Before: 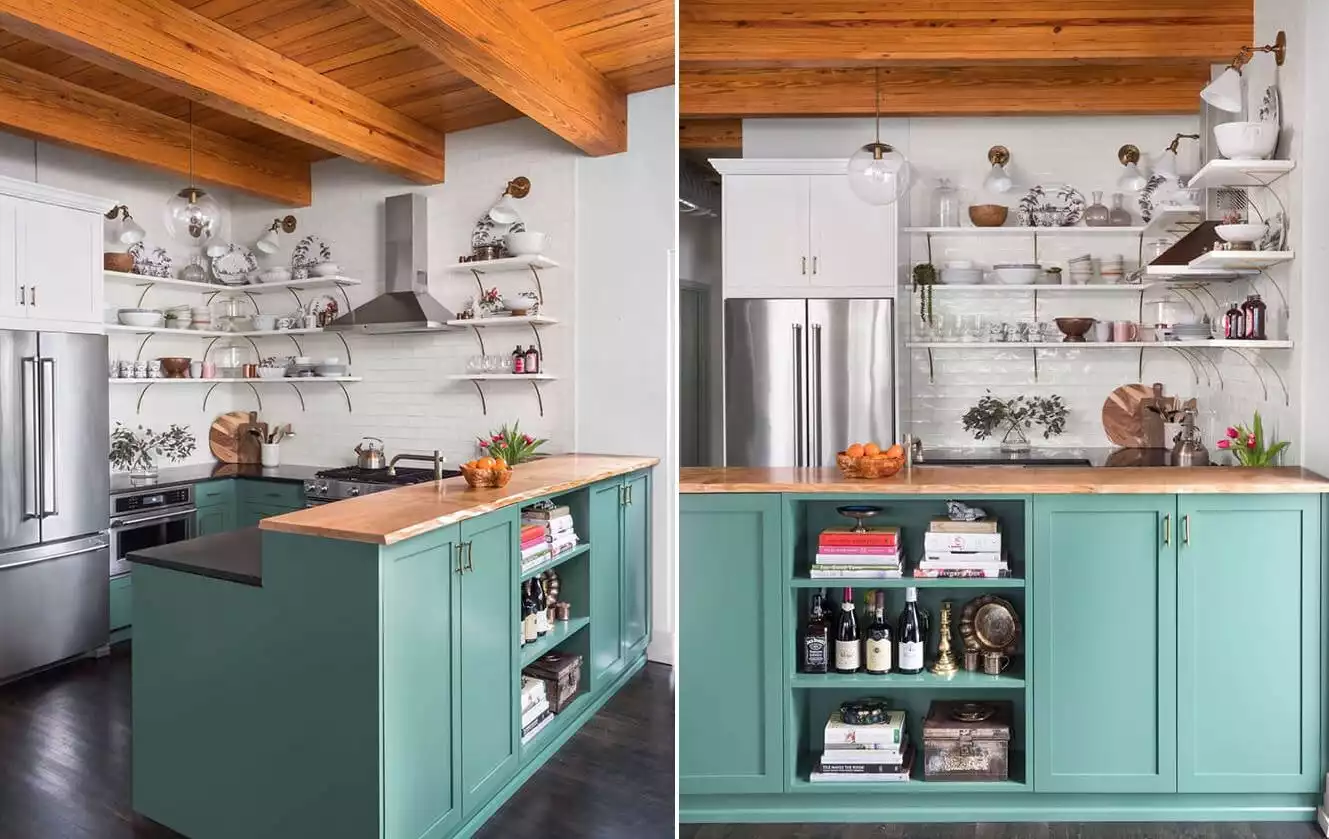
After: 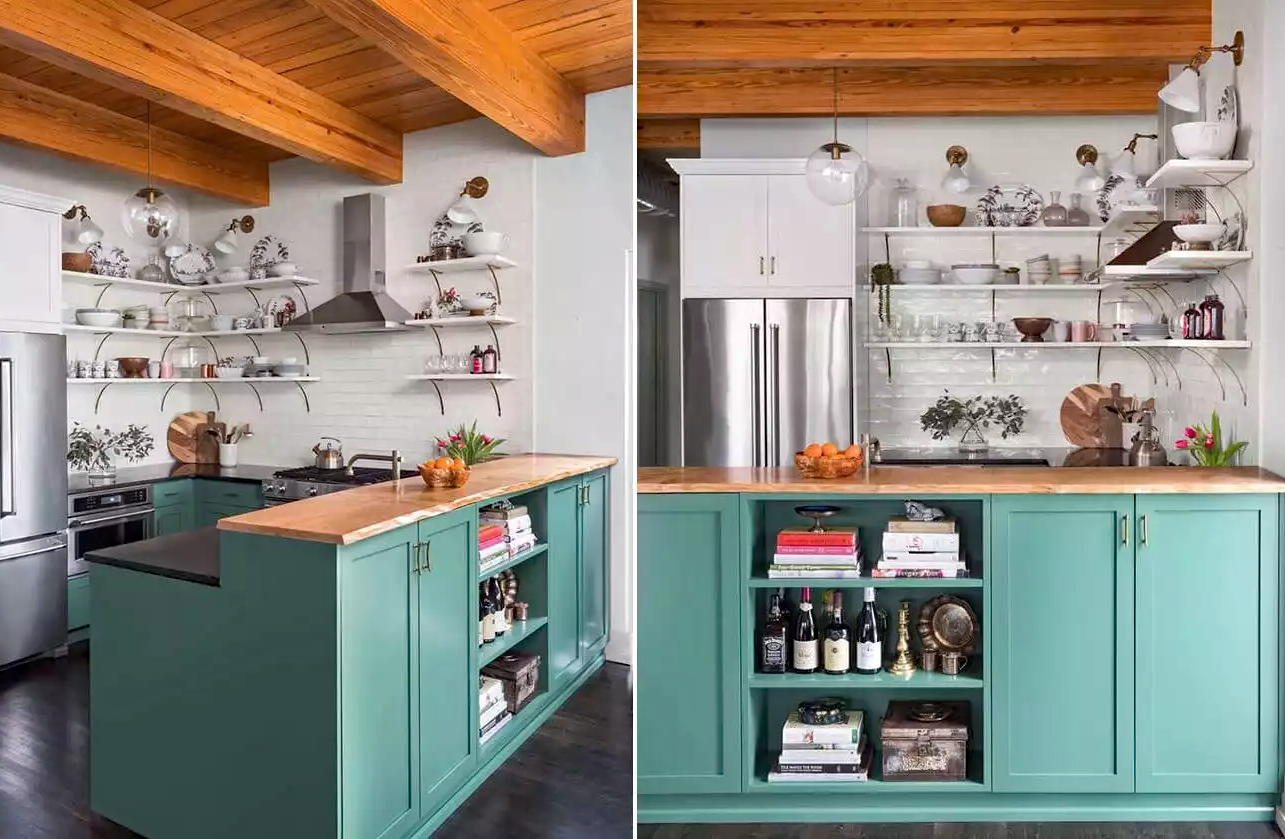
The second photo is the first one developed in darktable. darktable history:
haze removal: compatibility mode true, adaptive false
crop and rotate: left 3.238%
